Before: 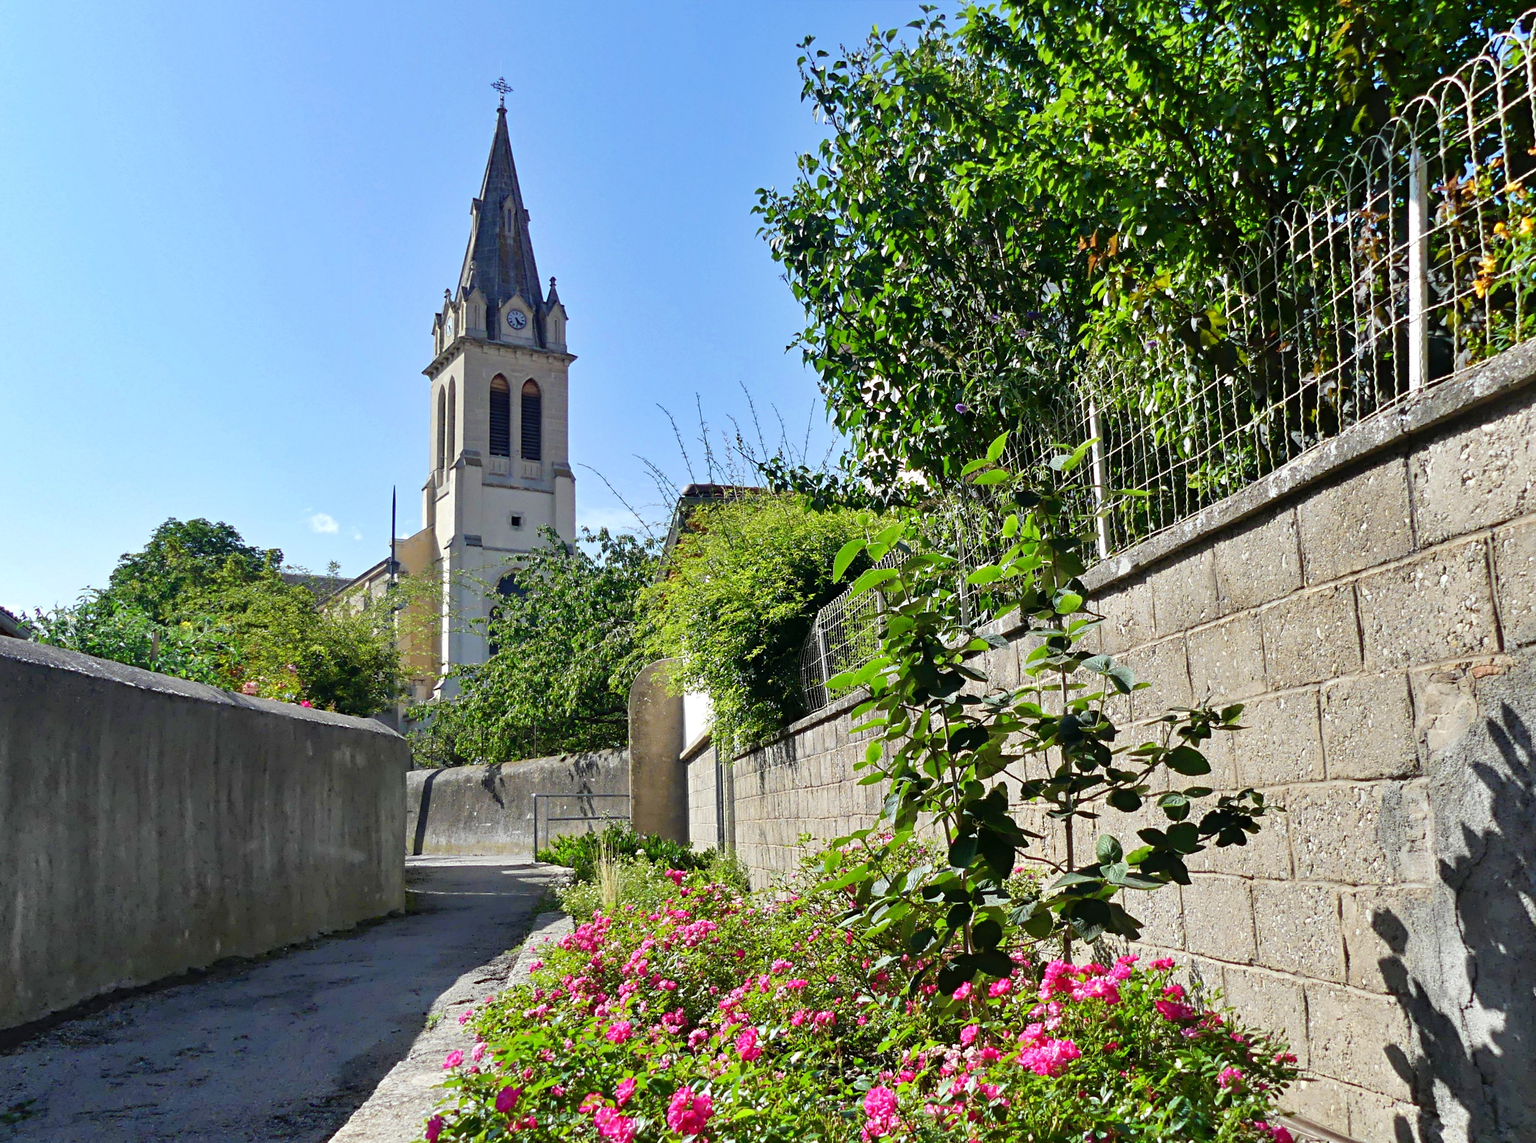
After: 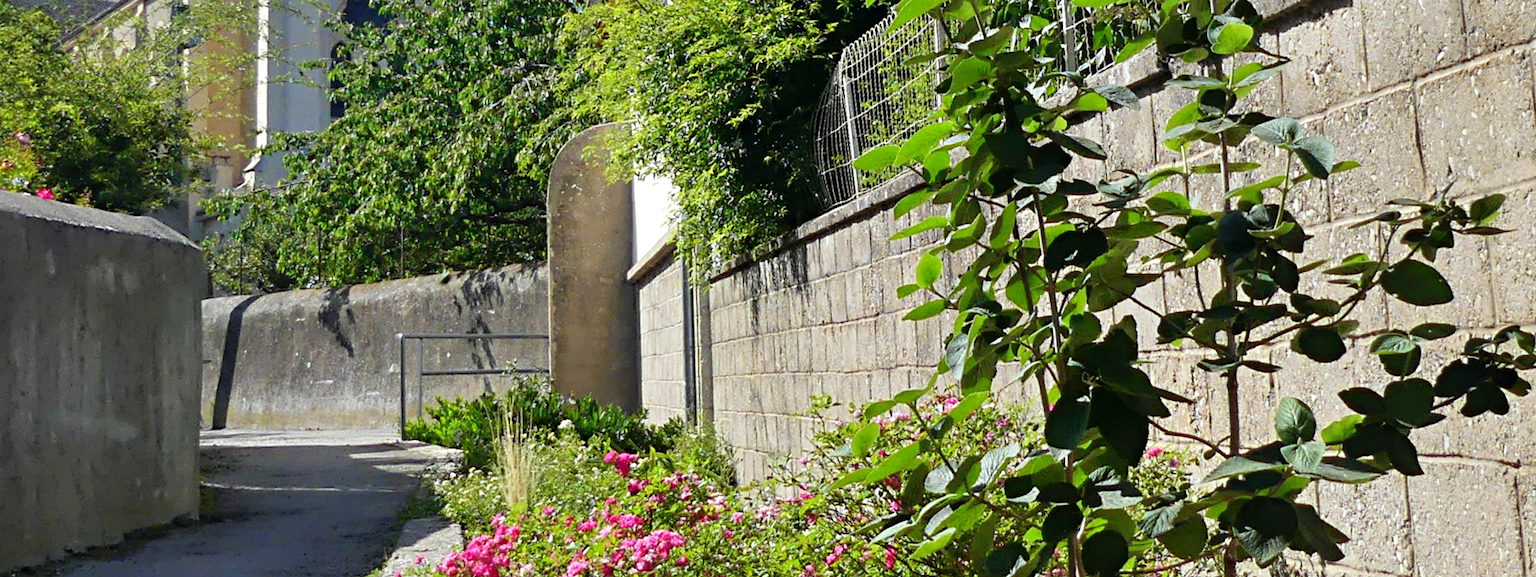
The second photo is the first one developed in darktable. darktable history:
crop: left 18.049%, top 50.697%, right 17.668%, bottom 16.825%
